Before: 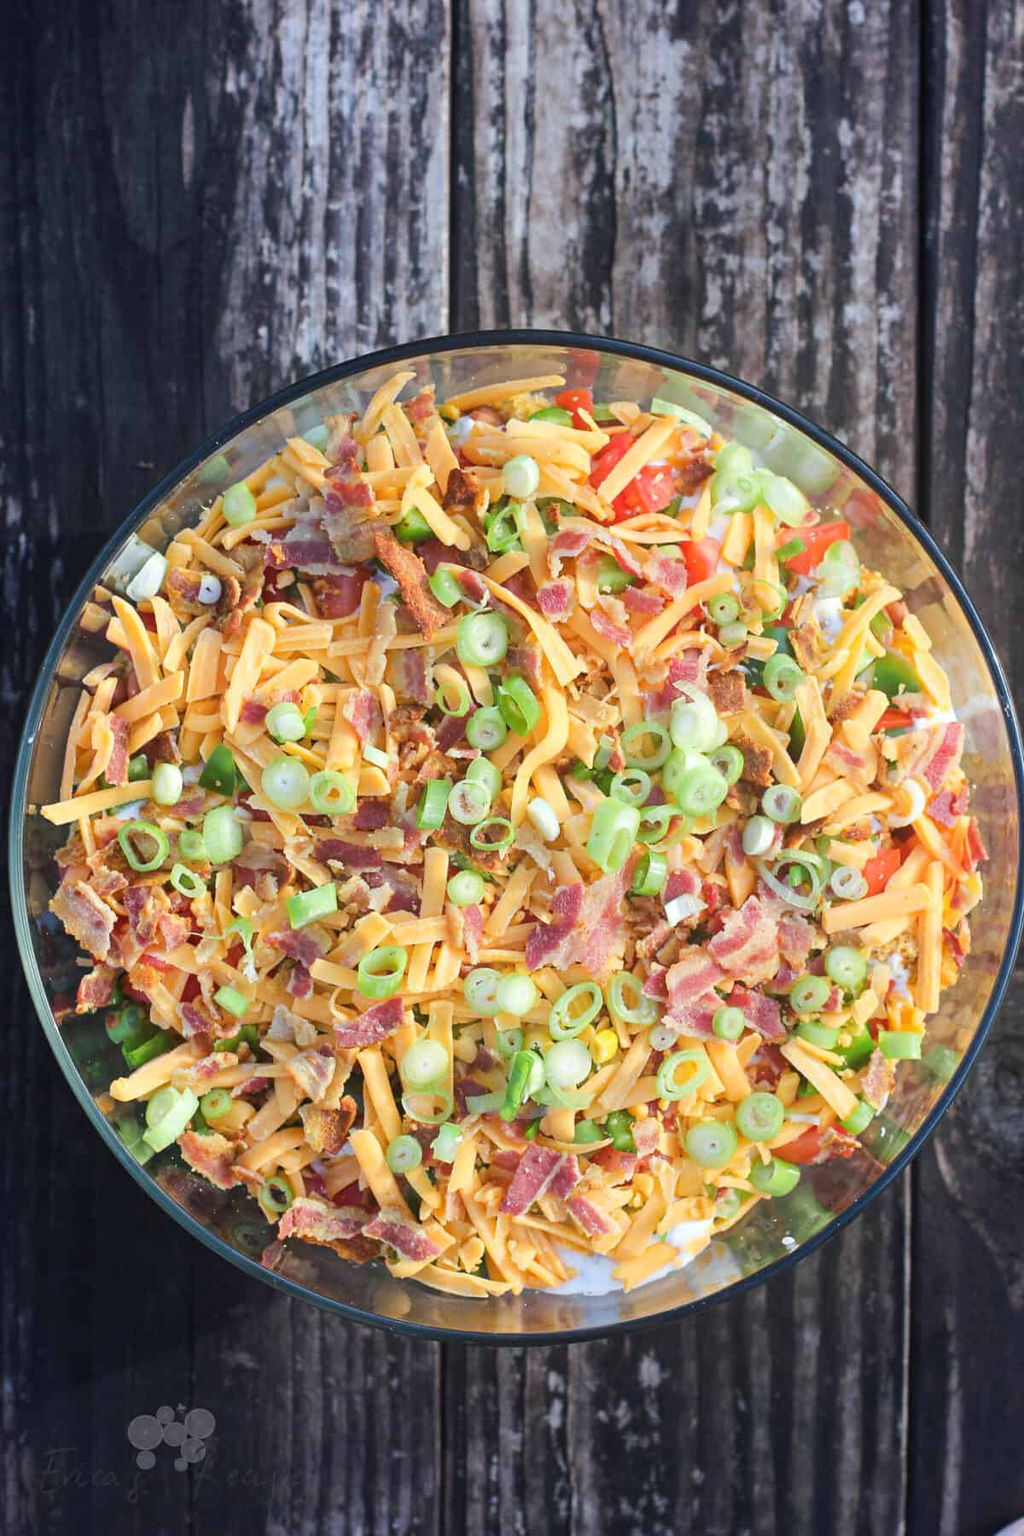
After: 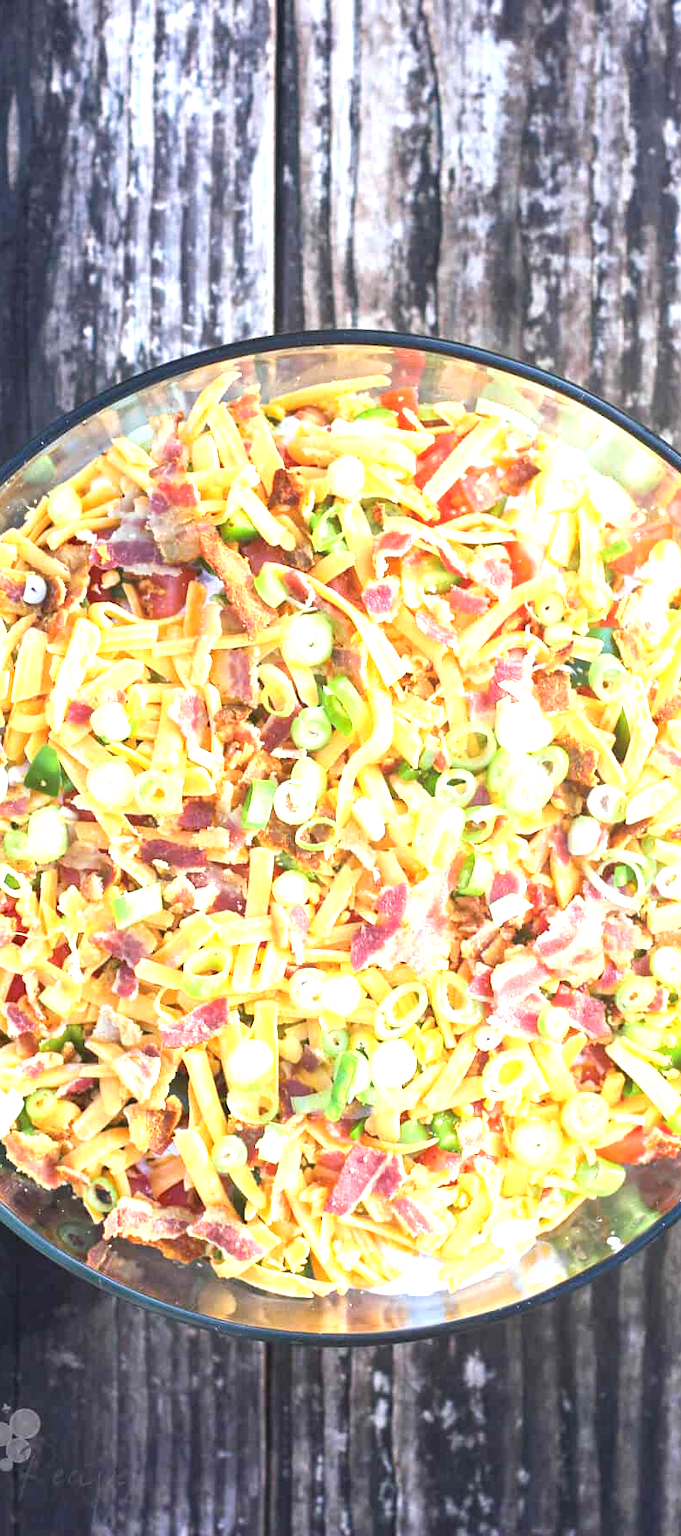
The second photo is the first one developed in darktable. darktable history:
crop: left 17.144%, right 16.214%
exposure: black level correction 0, exposure 1.278 EV, compensate exposure bias true, compensate highlight preservation false
